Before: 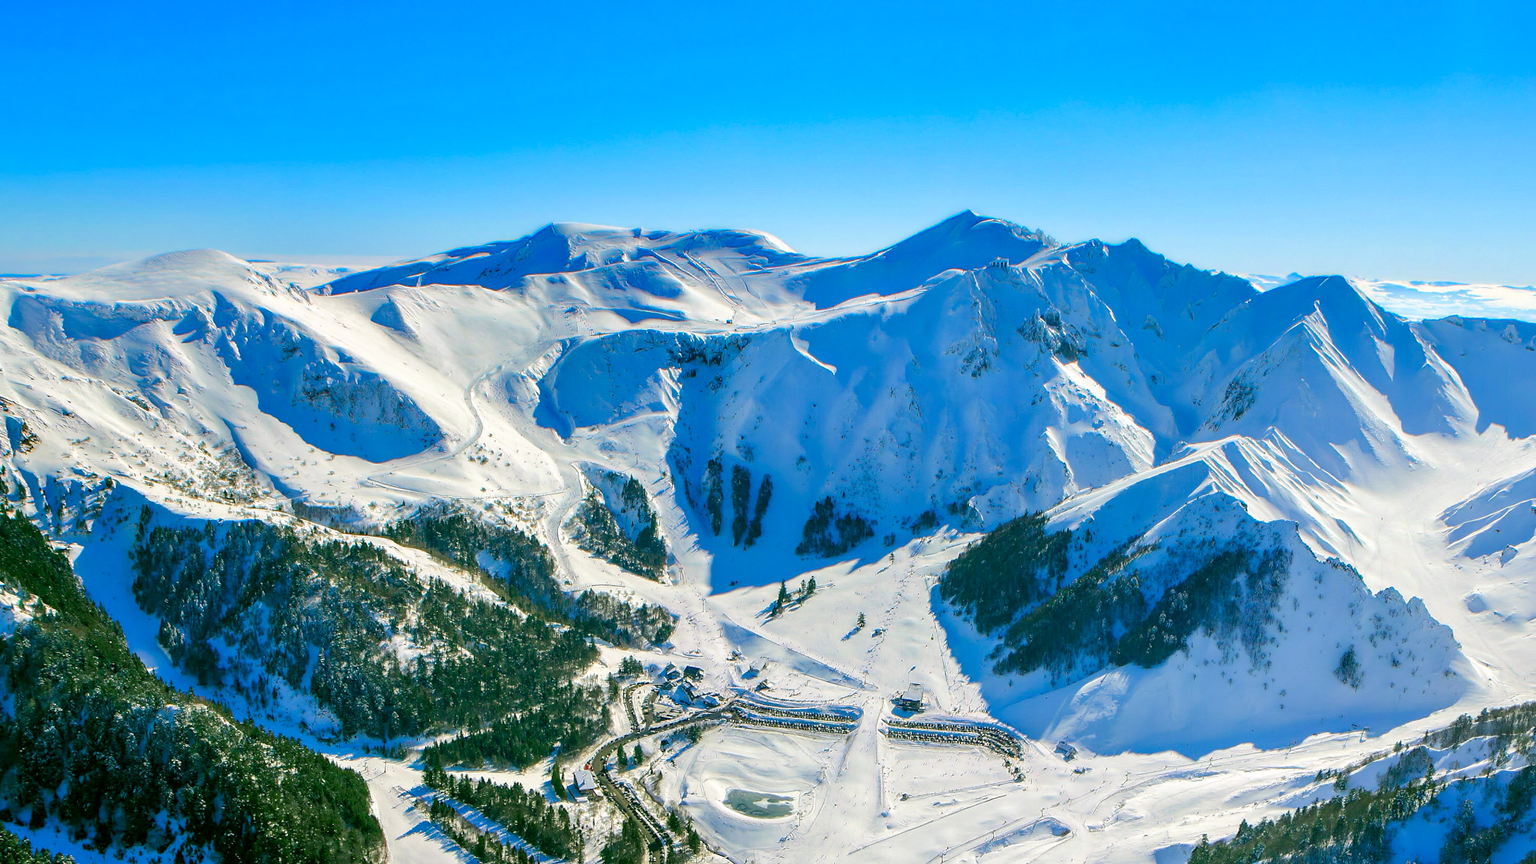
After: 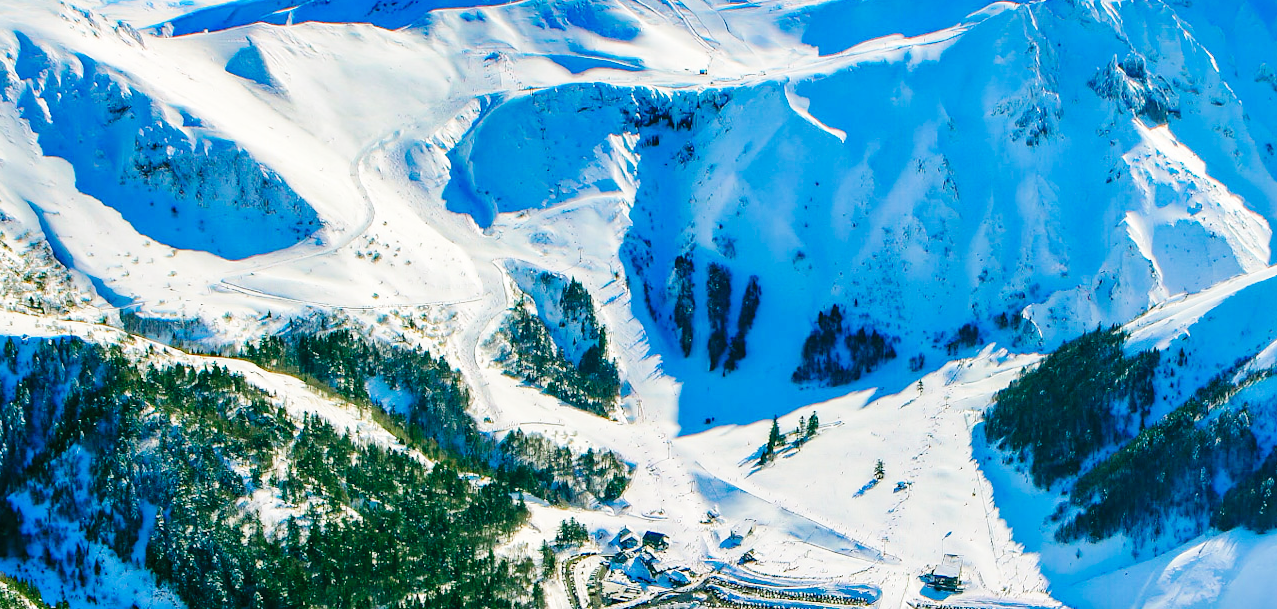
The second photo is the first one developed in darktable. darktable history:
crop: left 13.182%, top 31.002%, right 24.453%, bottom 16.073%
base curve: curves: ch0 [(0, 0) (0.036, 0.025) (0.121, 0.166) (0.206, 0.329) (0.605, 0.79) (1, 1)], preserve colors none
